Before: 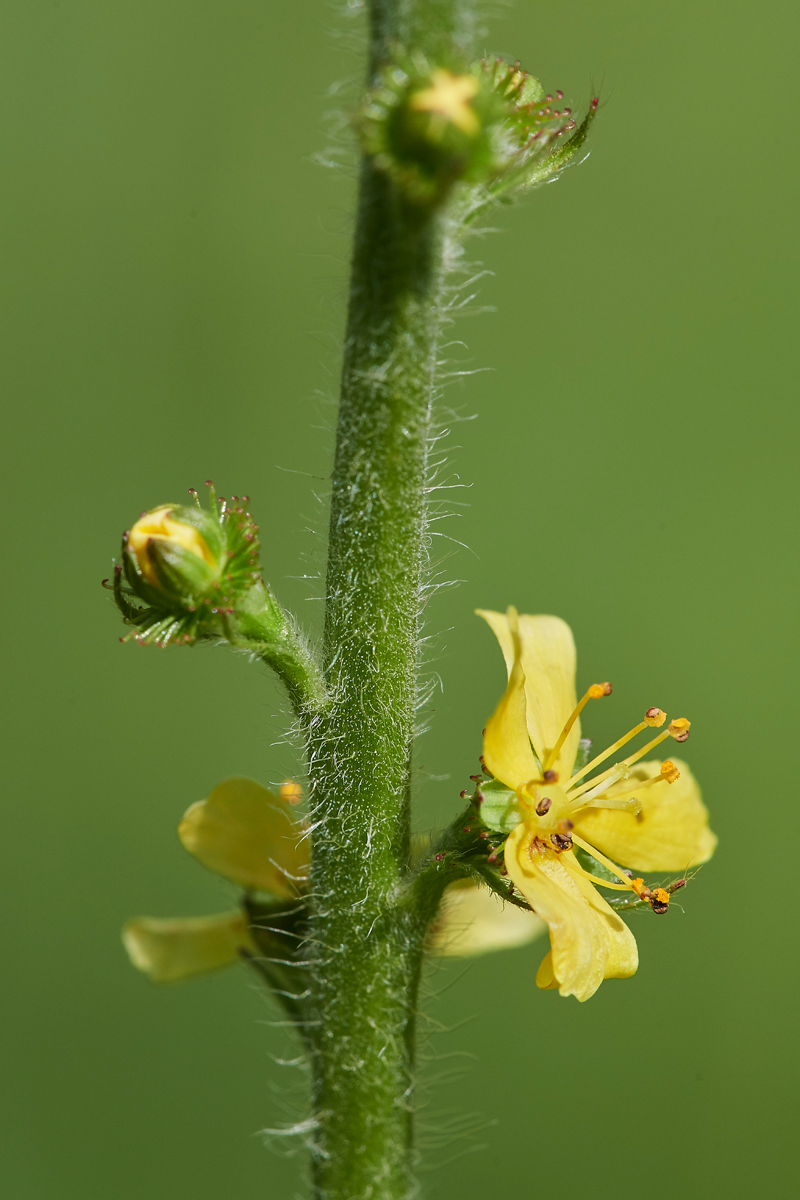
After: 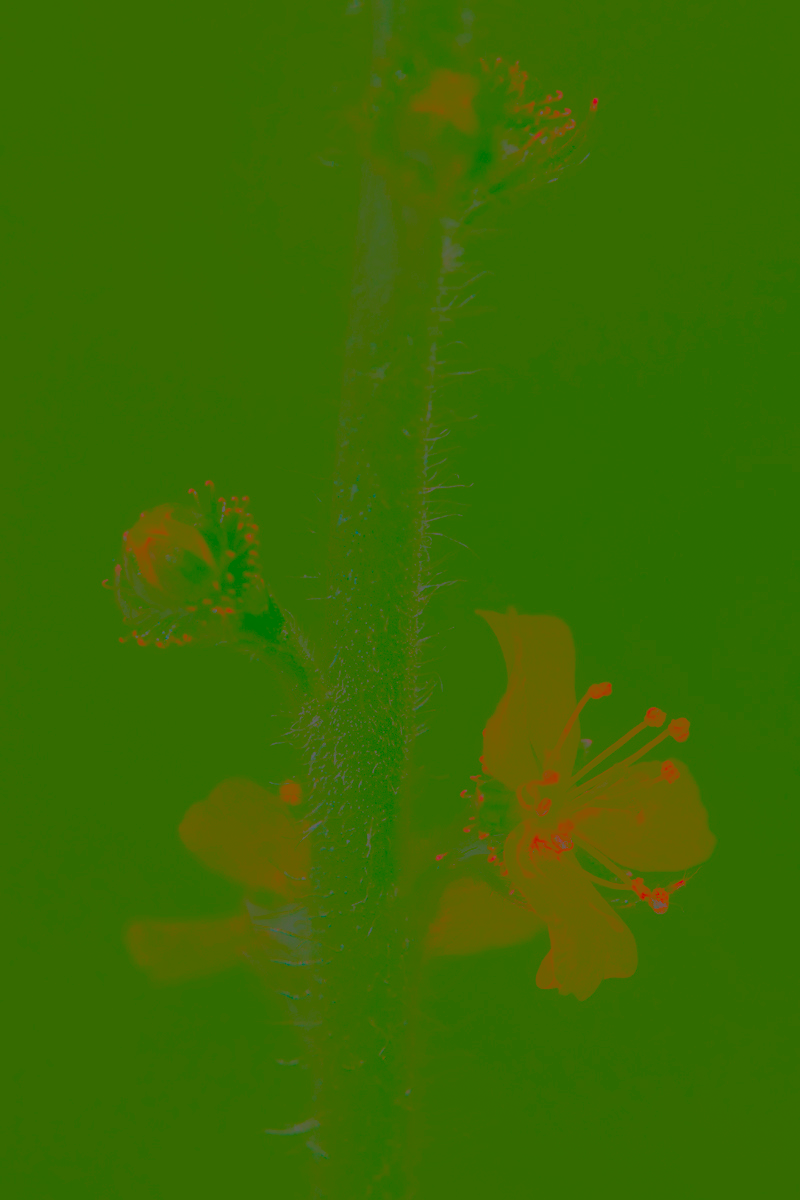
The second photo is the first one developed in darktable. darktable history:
local contrast: on, module defaults
contrast brightness saturation: contrast -0.982, brightness -0.156, saturation 0.736
